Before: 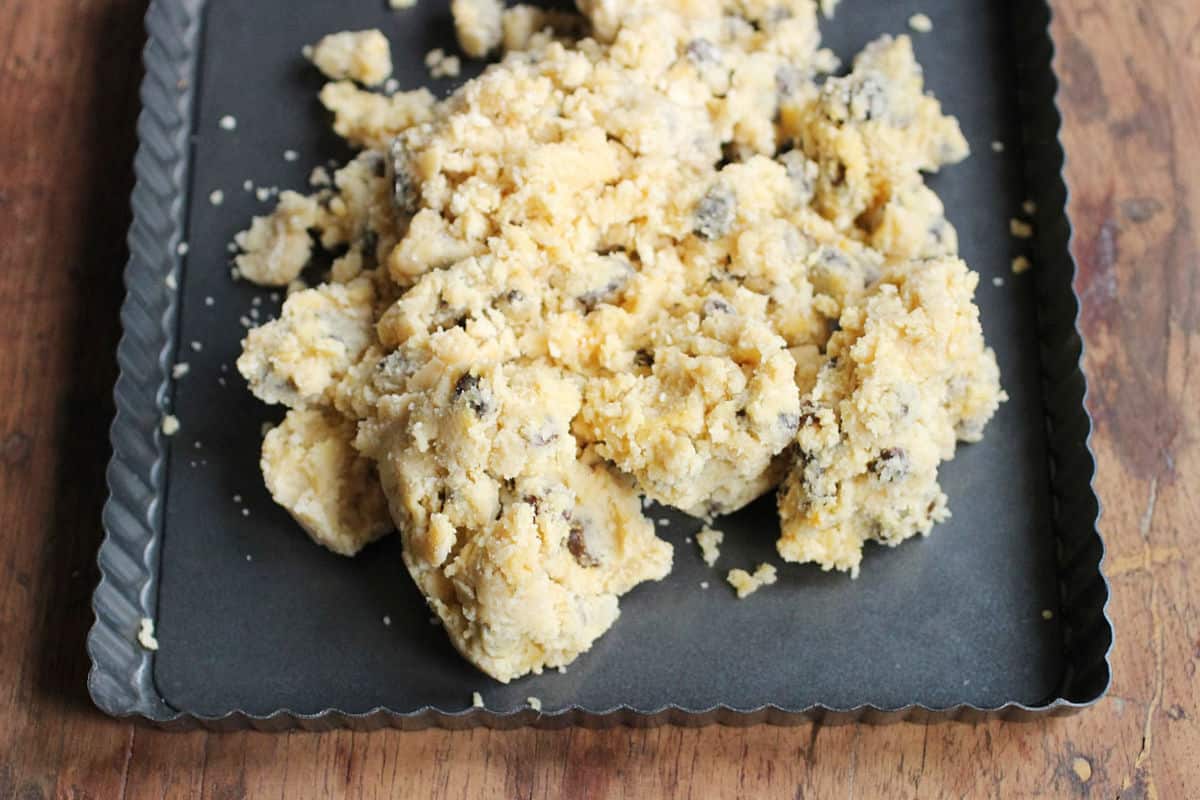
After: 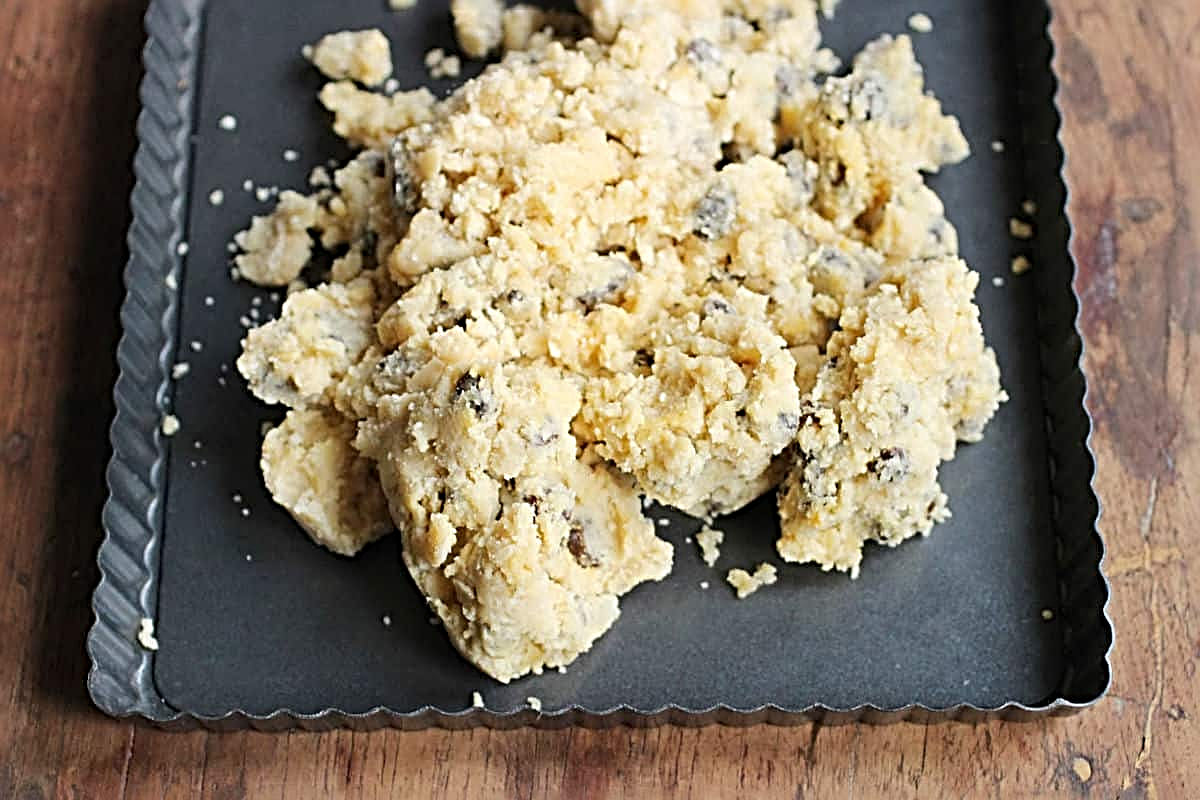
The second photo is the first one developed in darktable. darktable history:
sharpen: radius 3.659, amount 0.917
